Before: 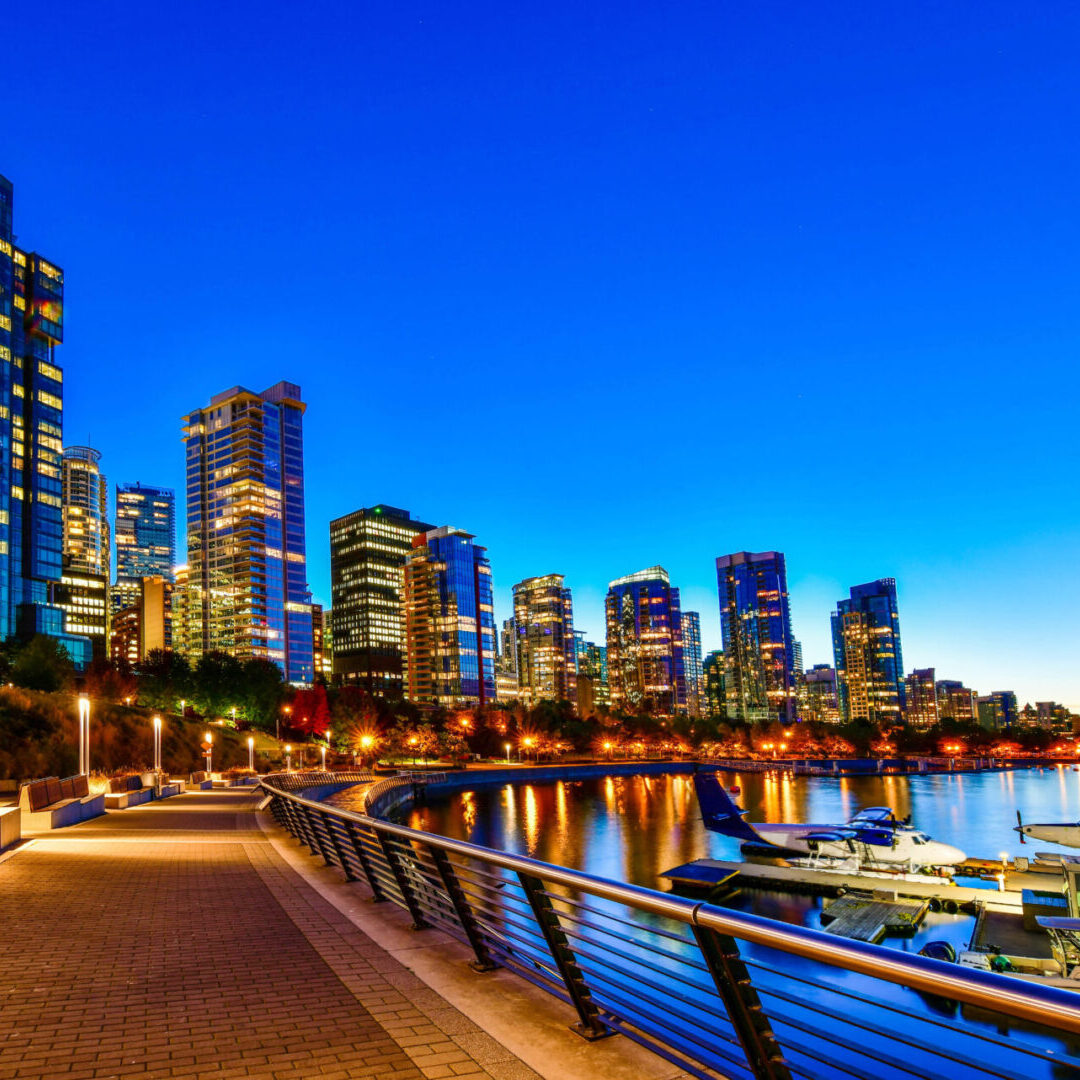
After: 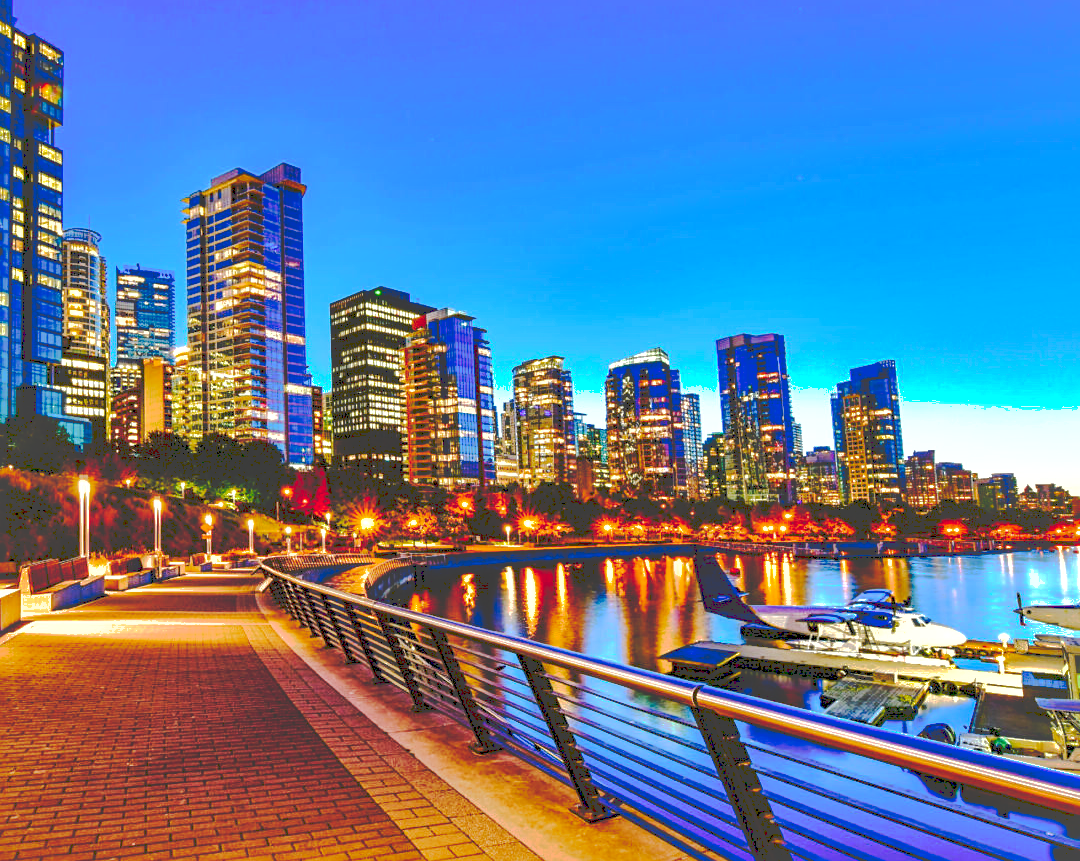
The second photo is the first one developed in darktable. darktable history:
shadows and highlights: shadows 60.42, highlights -60.1
exposure: exposure 0.61 EV, compensate exposure bias true, compensate highlight preservation false
tone curve: curves: ch0 [(0, 0) (0.003, 0.198) (0.011, 0.198) (0.025, 0.198) (0.044, 0.198) (0.069, 0.201) (0.1, 0.202) (0.136, 0.207) (0.177, 0.212) (0.224, 0.222) (0.277, 0.27) (0.335, 0.332) (0.399, 0.422) (0.468, 0.542) (0.543, 0.626) (0.623, 0.698) (0.709, 0.764) (0.801, 0.82) (0.898, 0.863) (1, 1)], preserve colors none
local contrast: mode bilateral grid, contrast 20, coarseness 49, detail 119%, midtone range 0.2
sharpen: radius 2.21, amount 0.389, threshold 0.076
crop and rotate: top 20.233%
